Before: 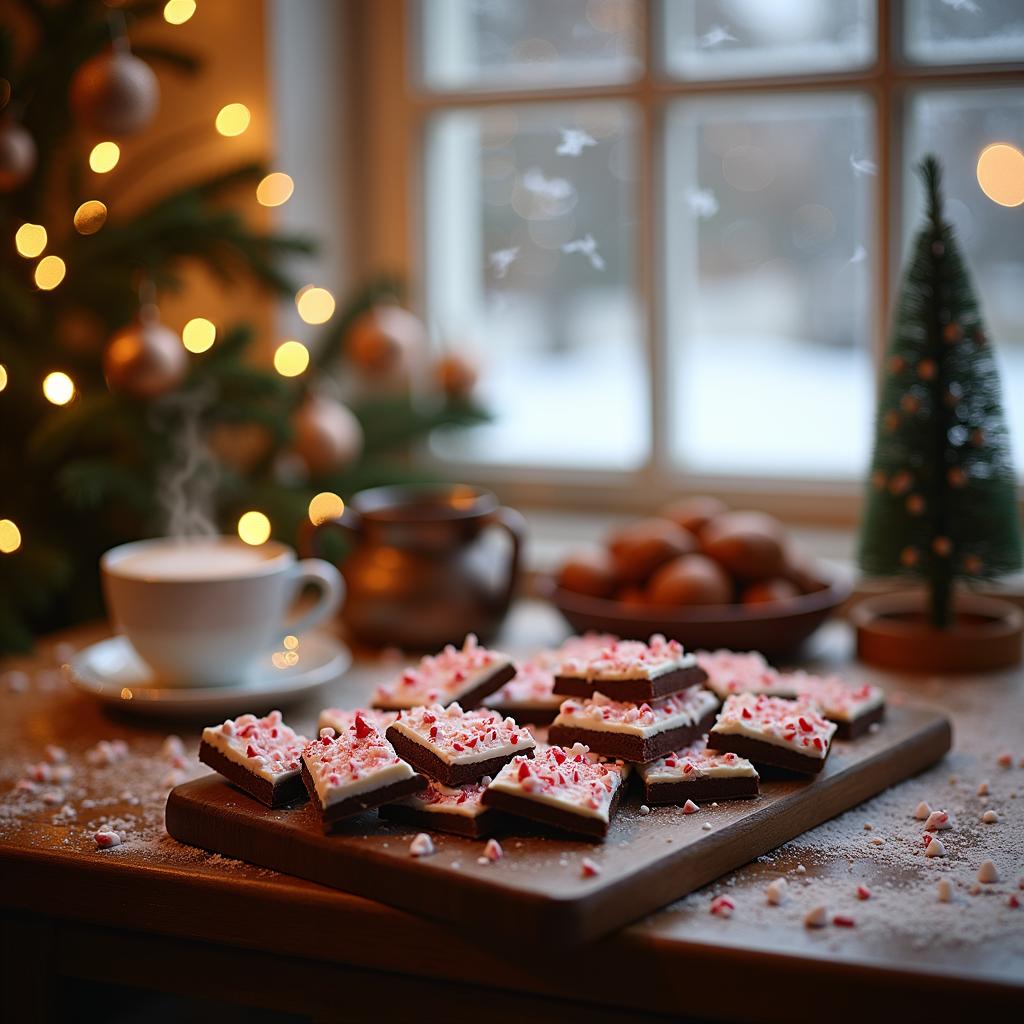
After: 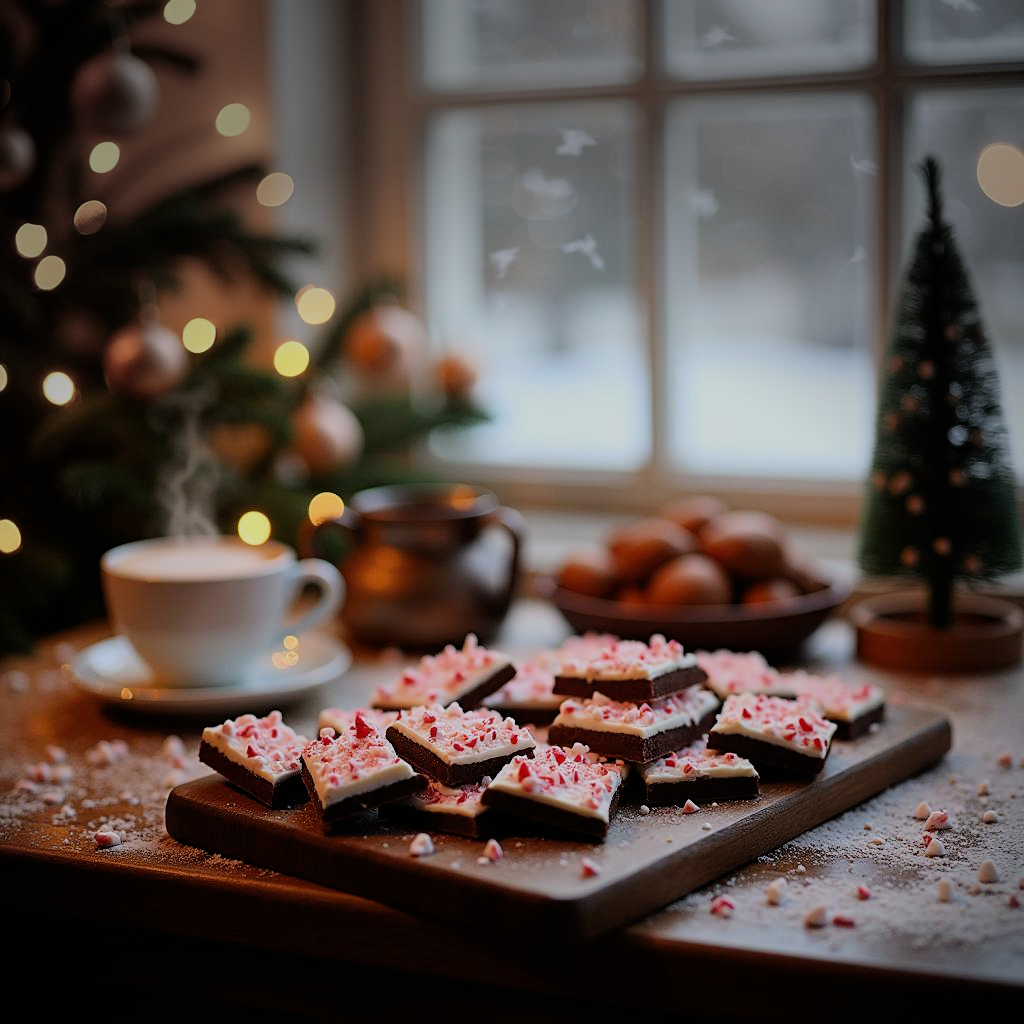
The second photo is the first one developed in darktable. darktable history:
vignetting: fall-off start 88.38%, fall-off radius 44.01%, center (-0.024, 0.398), width/height ratio 1.169
tone equalizer: on, module defaults
filmic rgb: black relative exposure -7.65 EV, white relative exposure 4.56 EV, hardness 3.61, color science v6 (2022)
